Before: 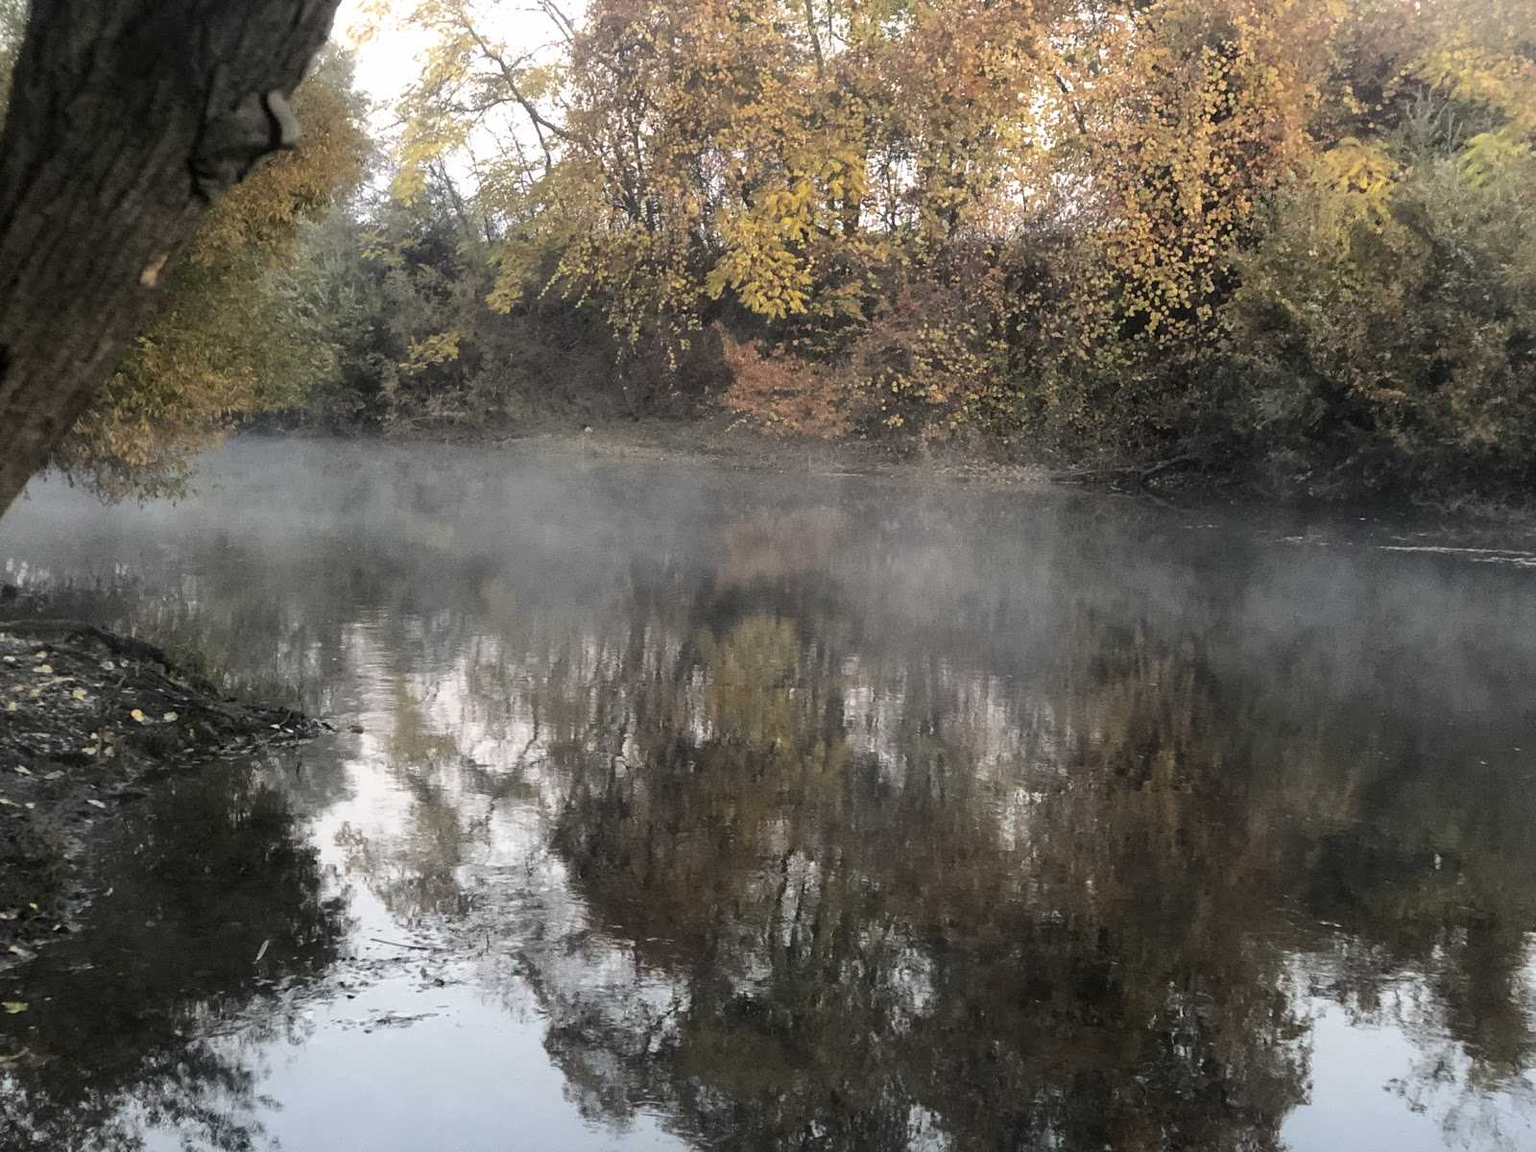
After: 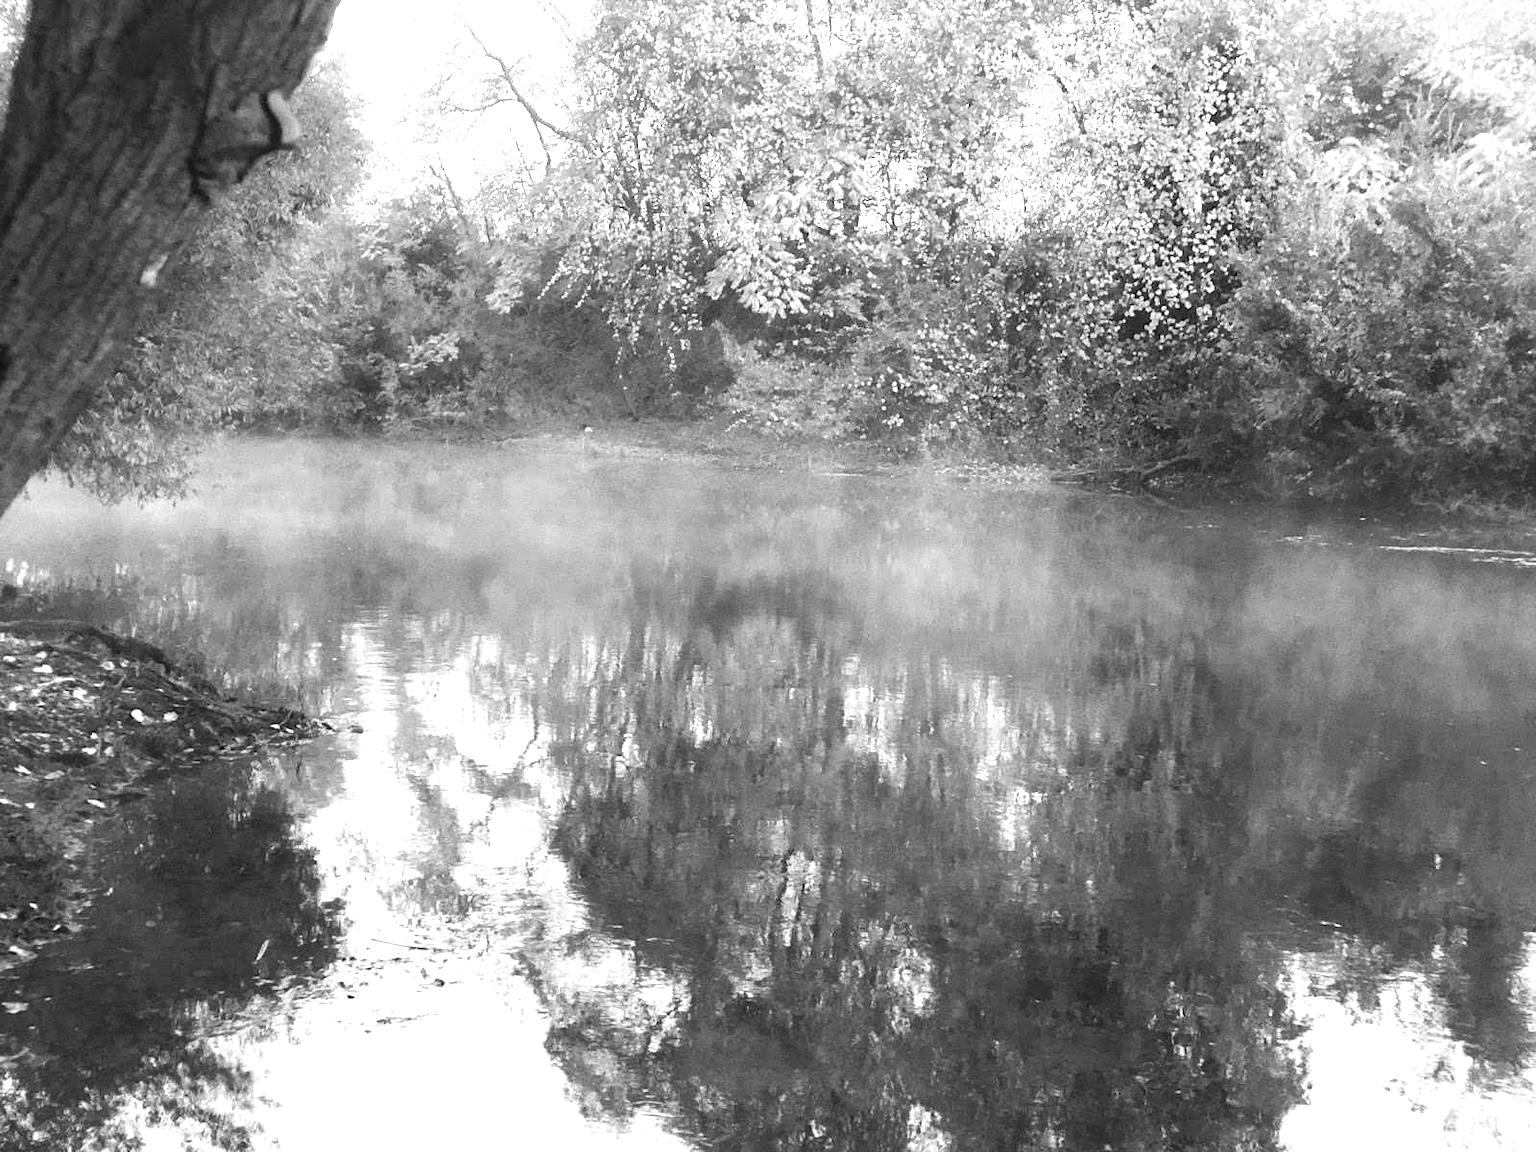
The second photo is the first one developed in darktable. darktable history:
color balance rgb: perceptual saturation grading › global saturation 20%, perceptual saturation grading › highlights -25%, perceptual saturation grading › shadows 25%, global vibrance 50%
exposure: black level correction -0.002, exposure 1.35 EV, compensate highlight preservation false
monochrome: on, module defaults
